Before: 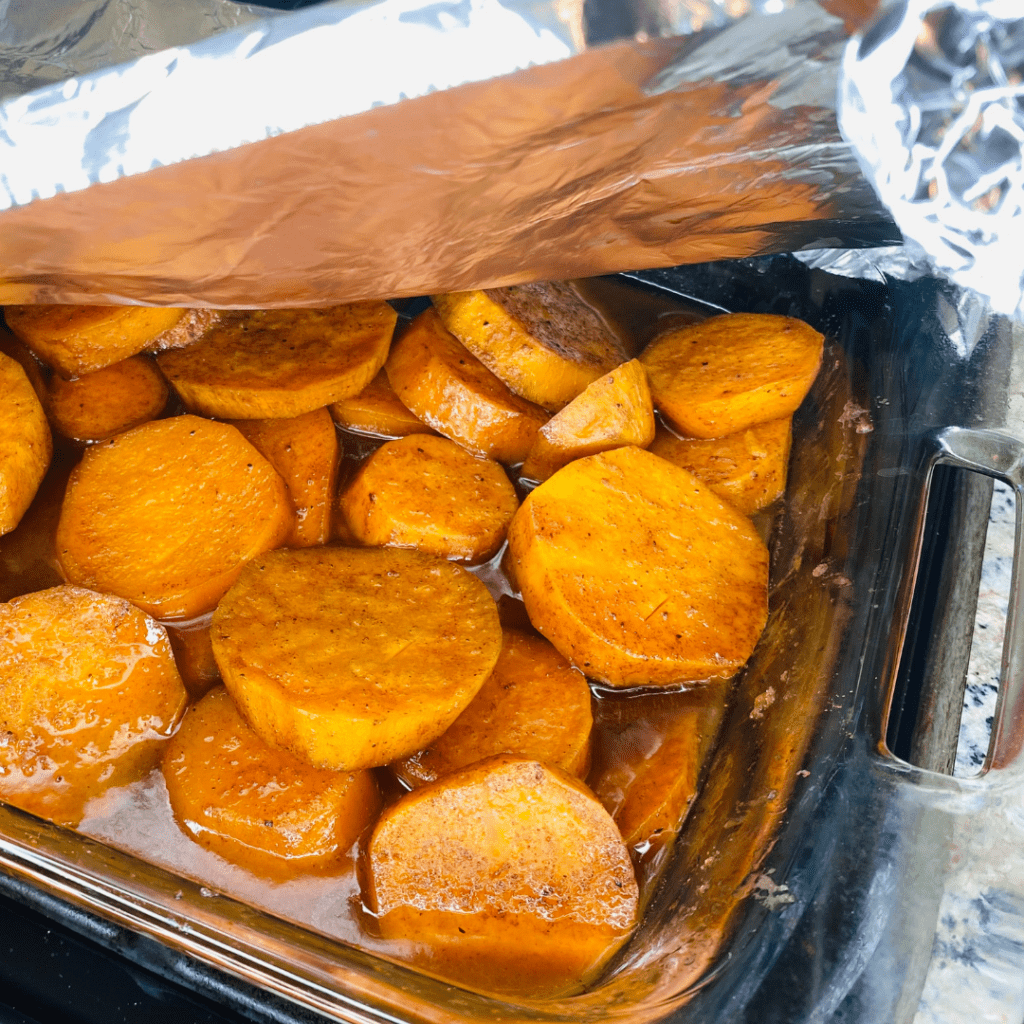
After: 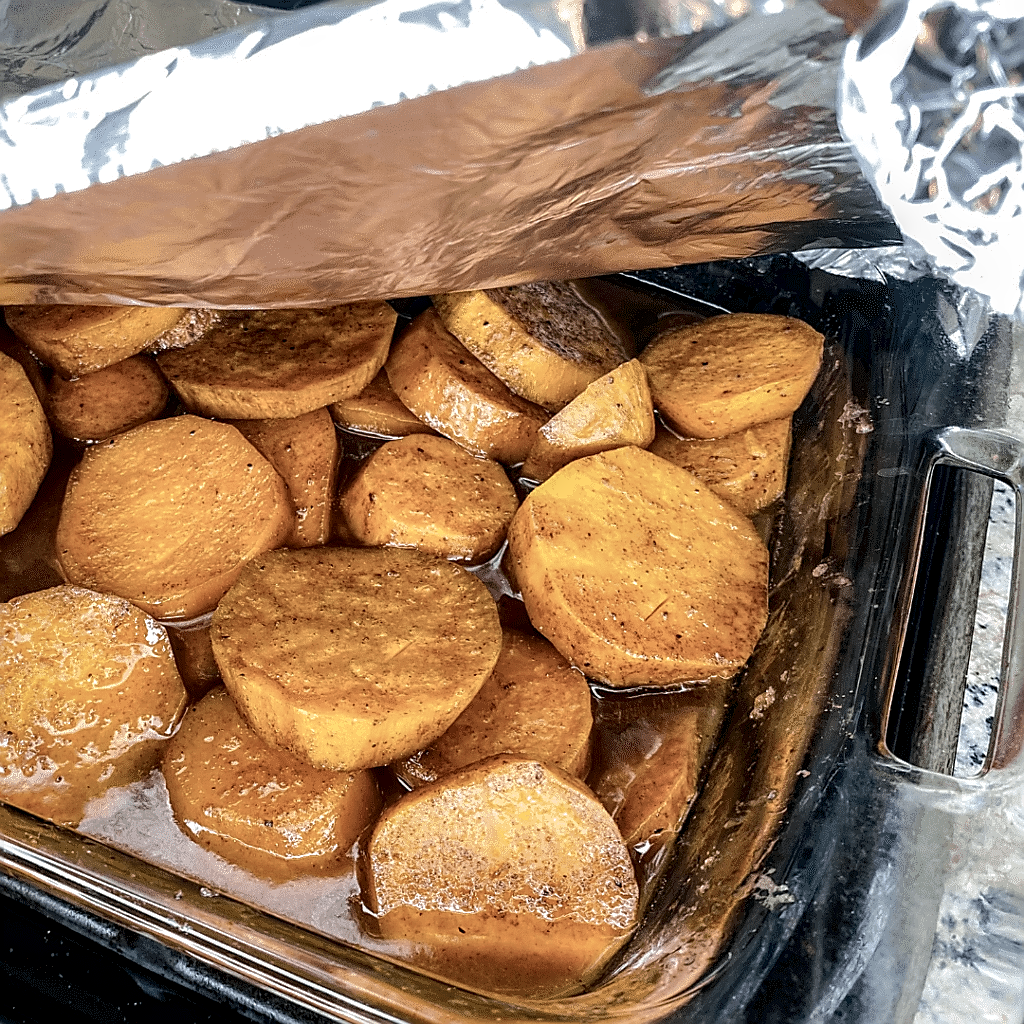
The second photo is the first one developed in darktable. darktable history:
local contrast: highlights 60%, shadows 64%, detail 160%
sharpen: radius 1.41, amount 1.237, threshold 0.694
shadows and highlights: shadows 39.44, highlights -59.81
exposure: black level correction 0.001, compensate exposure bias true, compensate highlight preservation false
contrast brightness saturation: contrast 0.098, saturation -0.364
